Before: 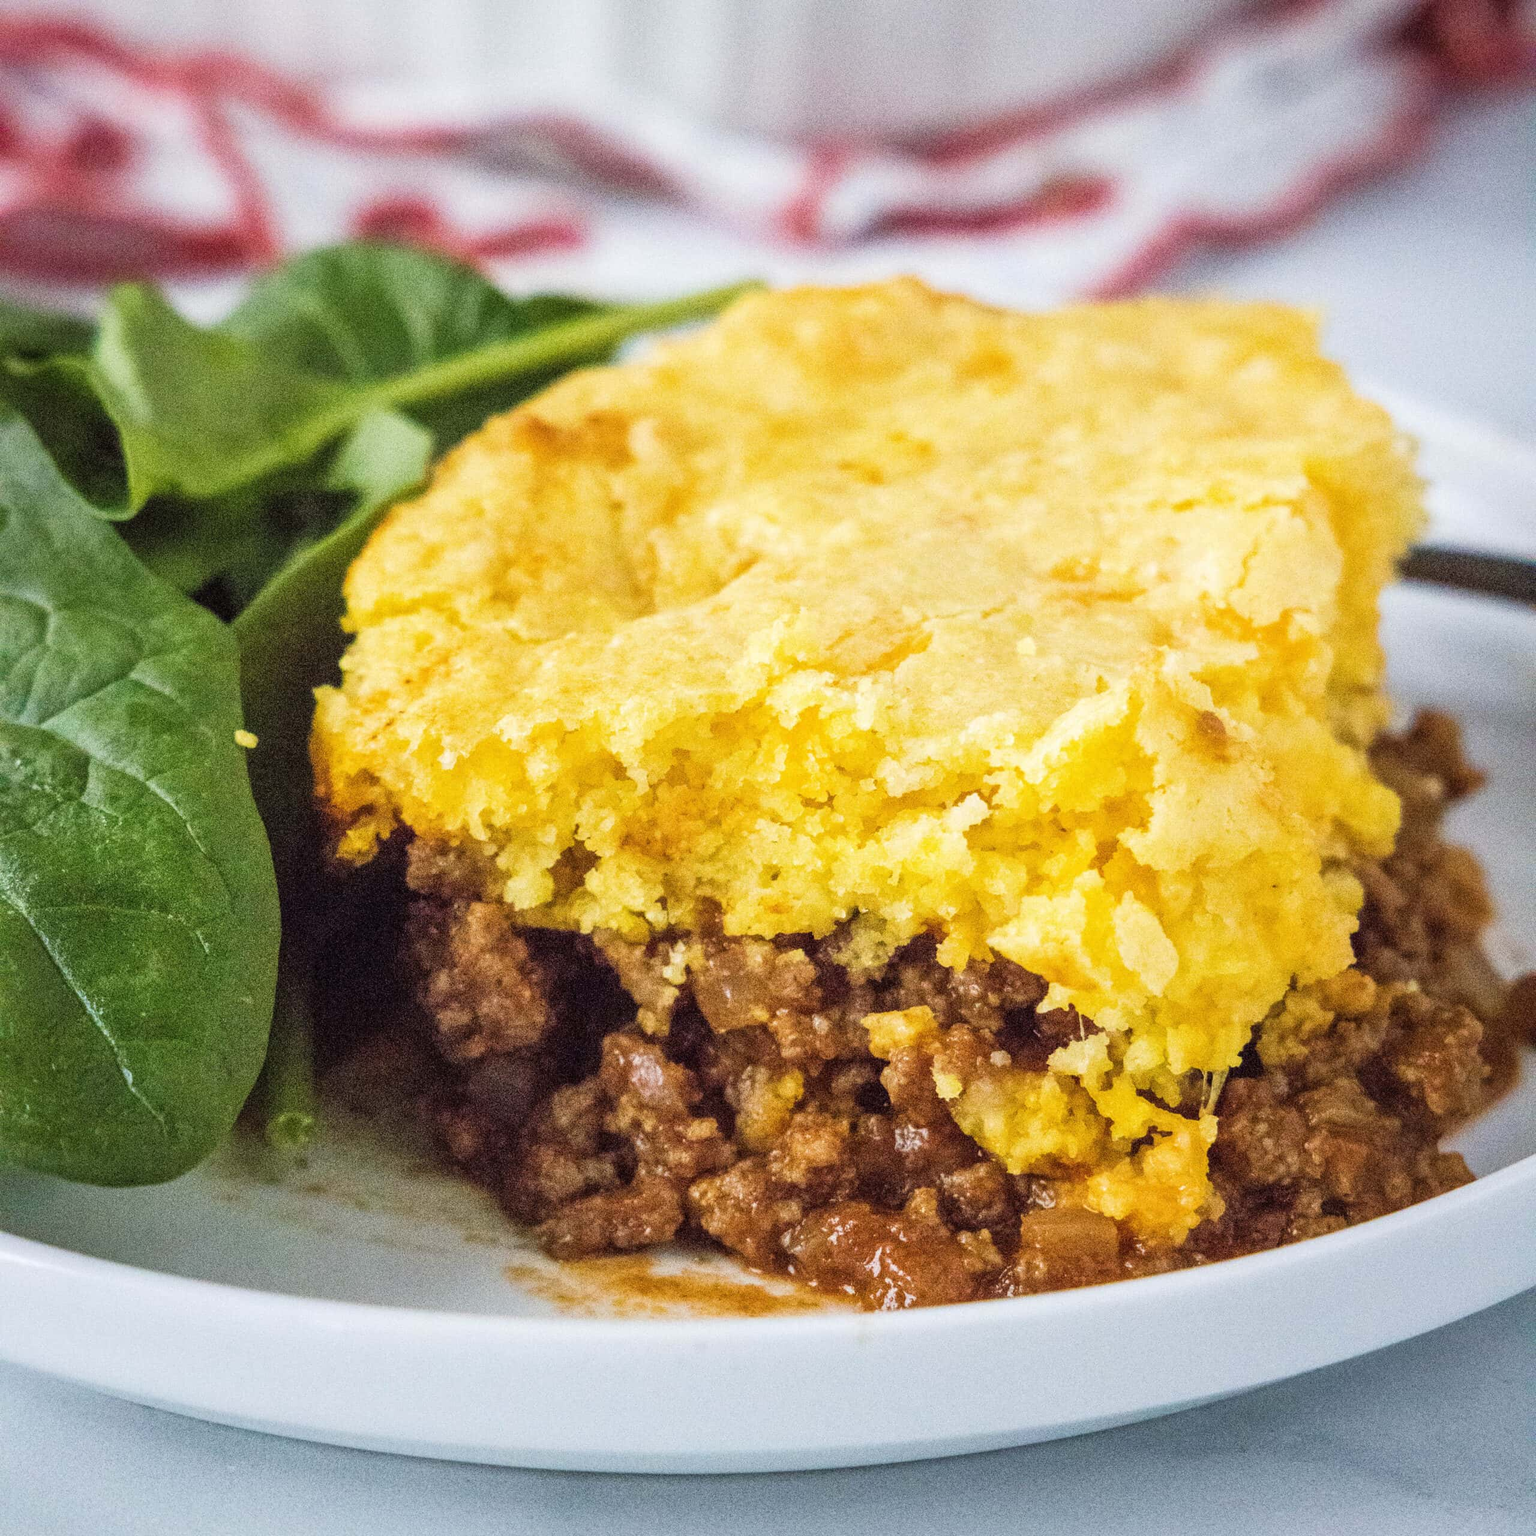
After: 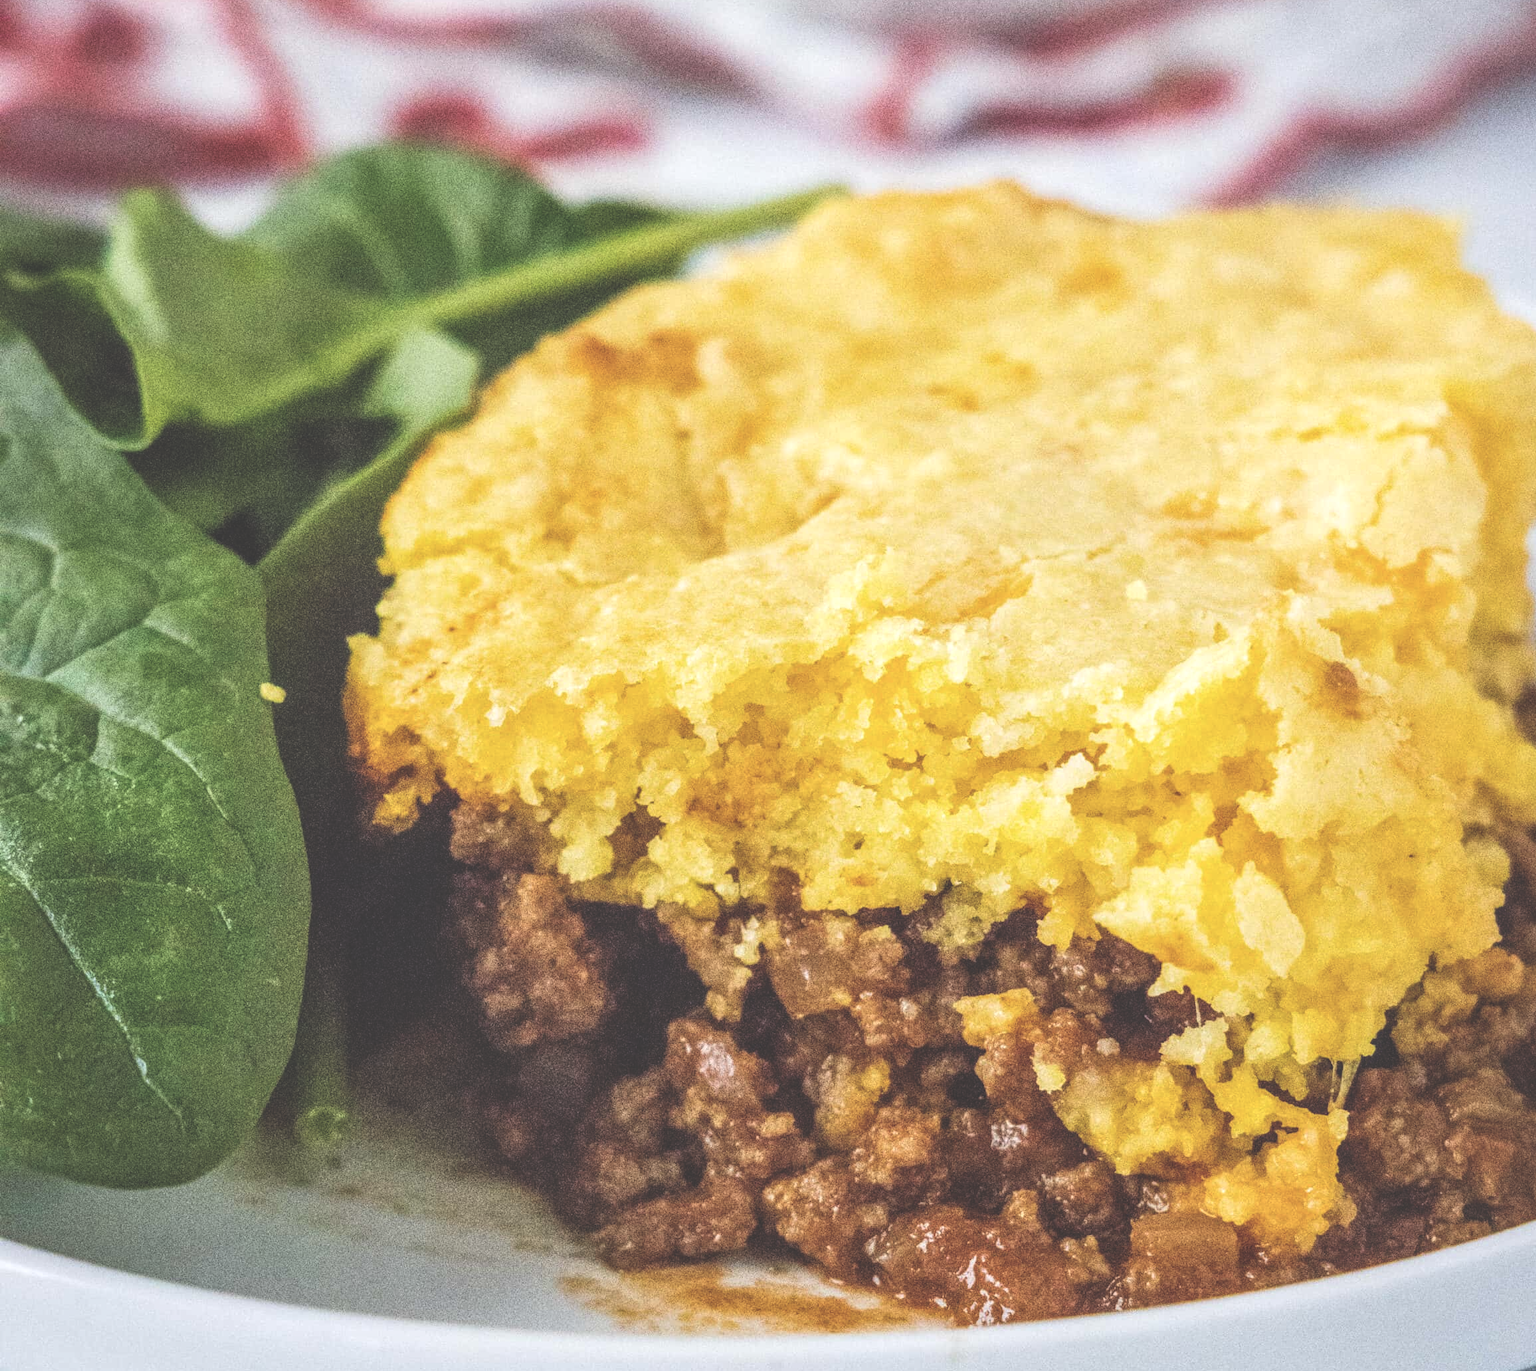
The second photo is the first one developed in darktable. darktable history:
local contrast: detail 130%
exposure: black level correction -0.061, exposure -0.05 EV, compensate highlight preservation false
crop: top 7.414%, right 9.686%, bottom 11.942%
